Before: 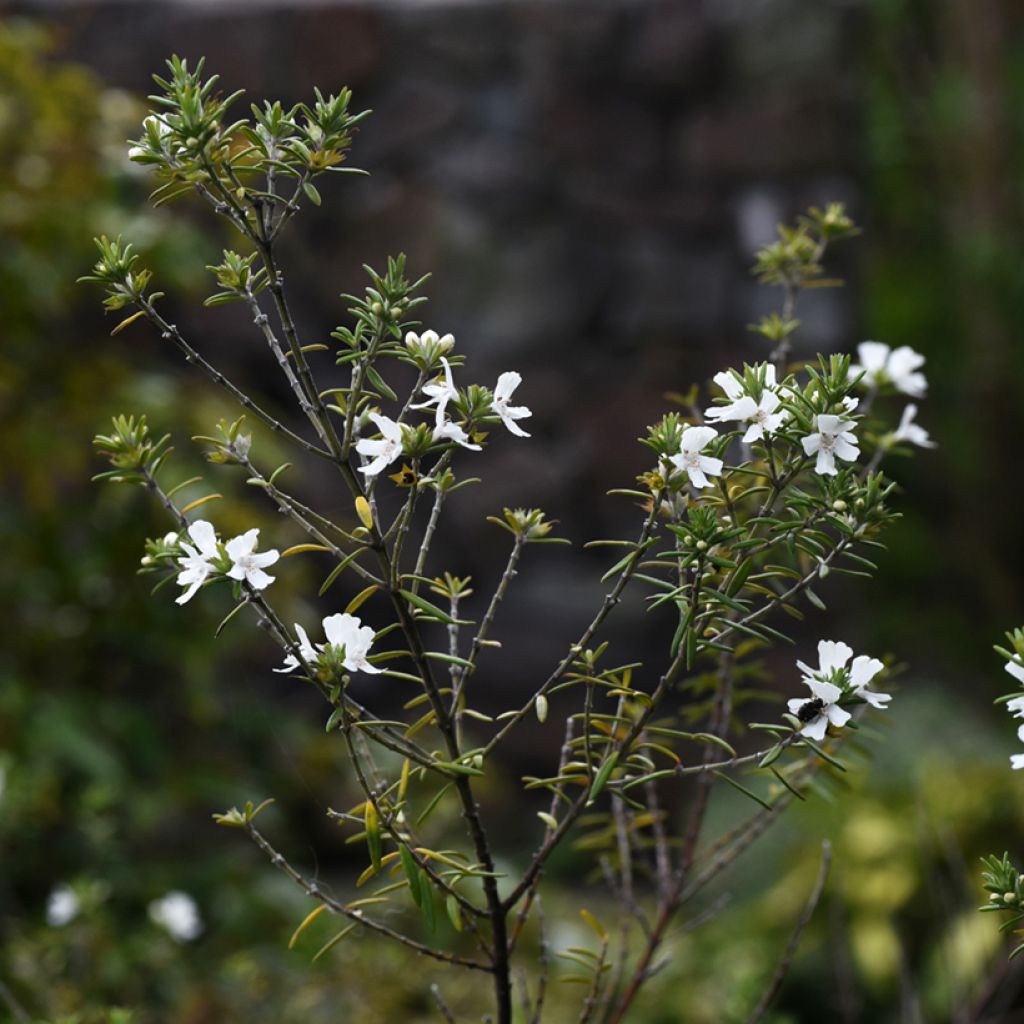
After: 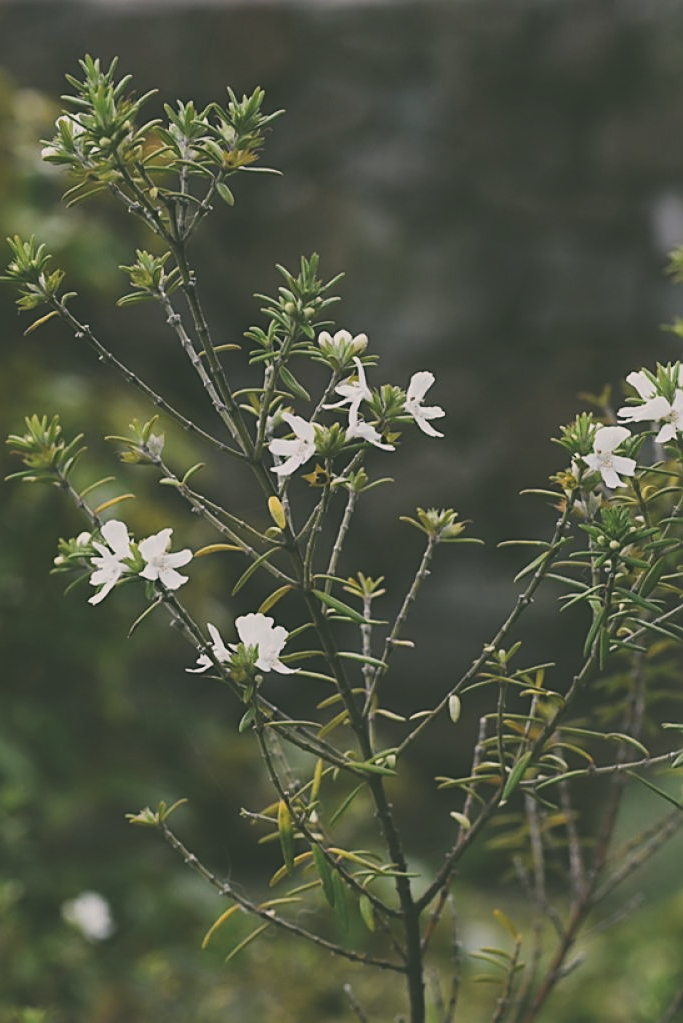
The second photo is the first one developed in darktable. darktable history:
crop and rotate: left 8.53%, right 24.71%
sharpen: on, module defaults
exposure: black level correction -0.042, exposure 0.06 EV, compensate highlight preservation false
color correction: highlights a* 4.57, highlights b* 4.98, shadows a* -7.53, shadows b* 4.74
filmic rgb: black relative exposure -7.65 EV, white relative exposure 4.56 EV, threshold 5.94 EV, hardness 3.61, enable highlight reconstruction true
